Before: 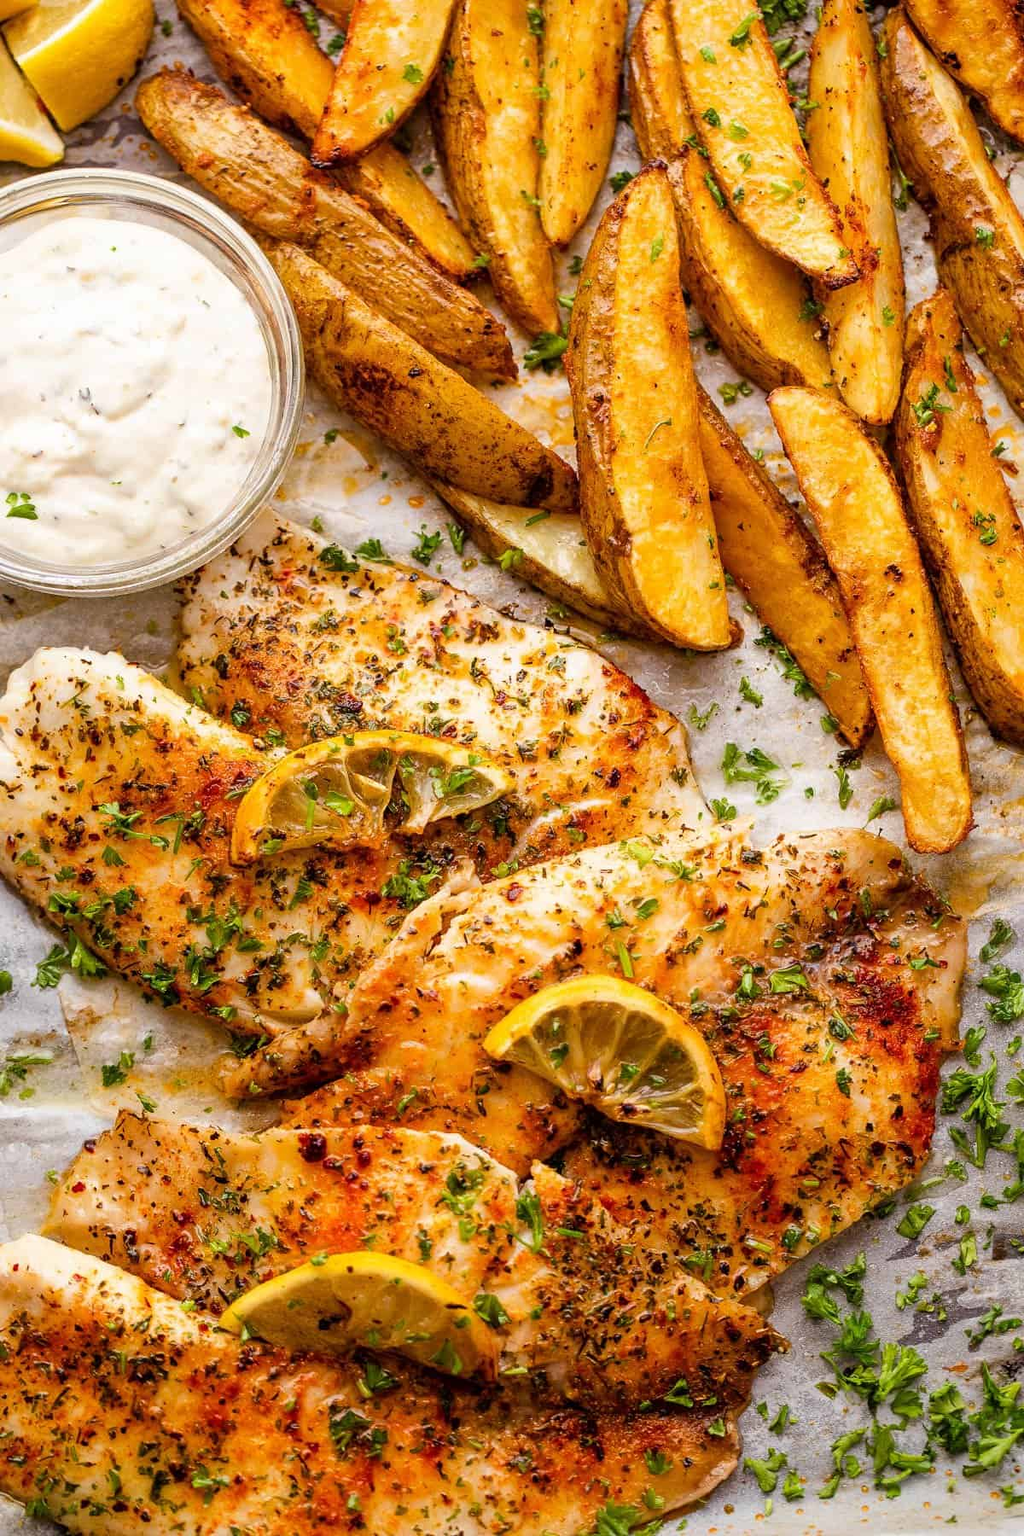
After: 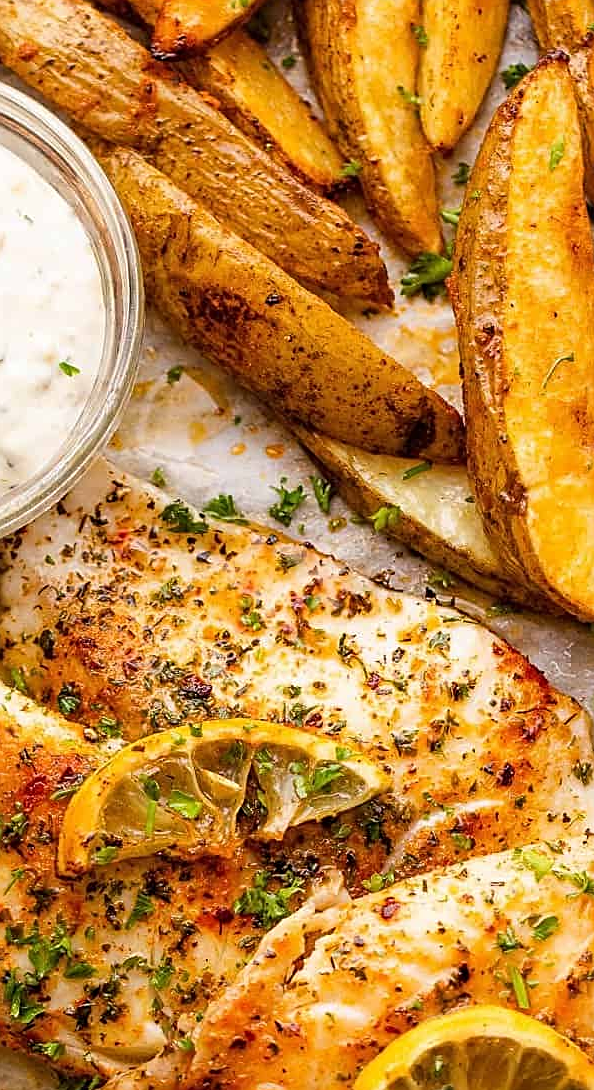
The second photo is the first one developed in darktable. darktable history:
crop: left 17.786%, top 7.663%, right 32.648%, bottom 31.762%
sharpen: on, module defaults
